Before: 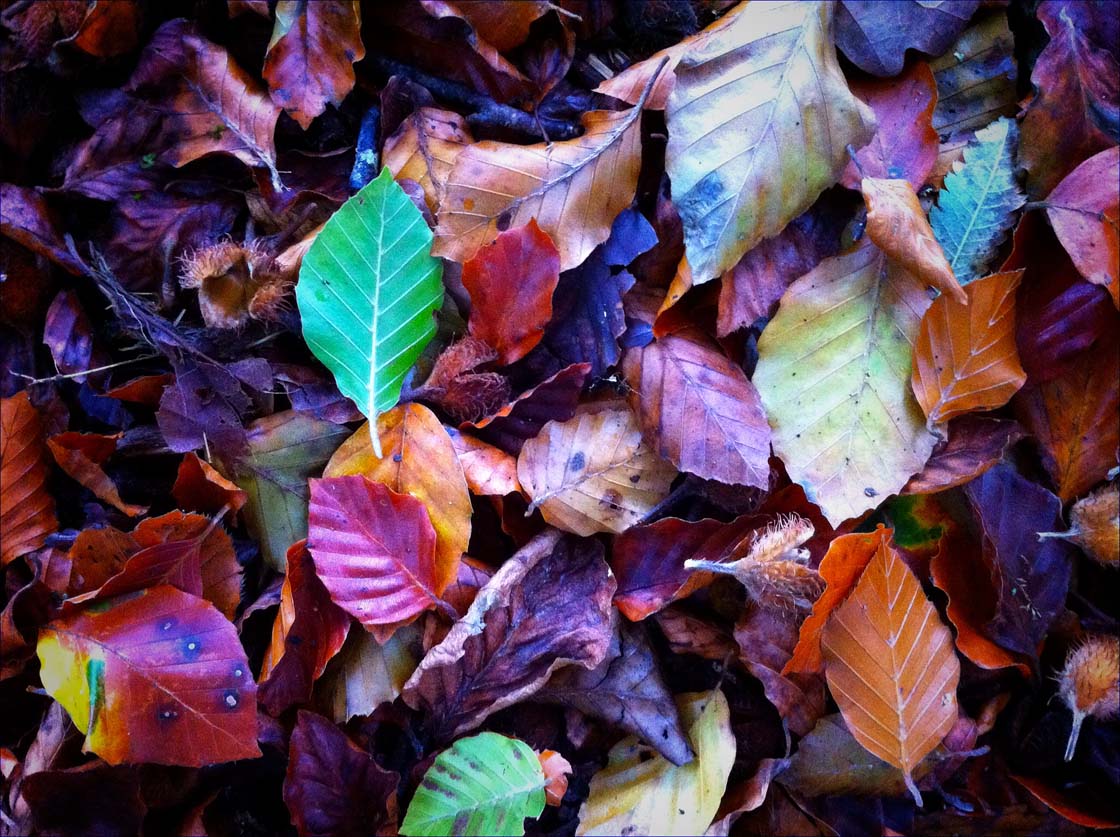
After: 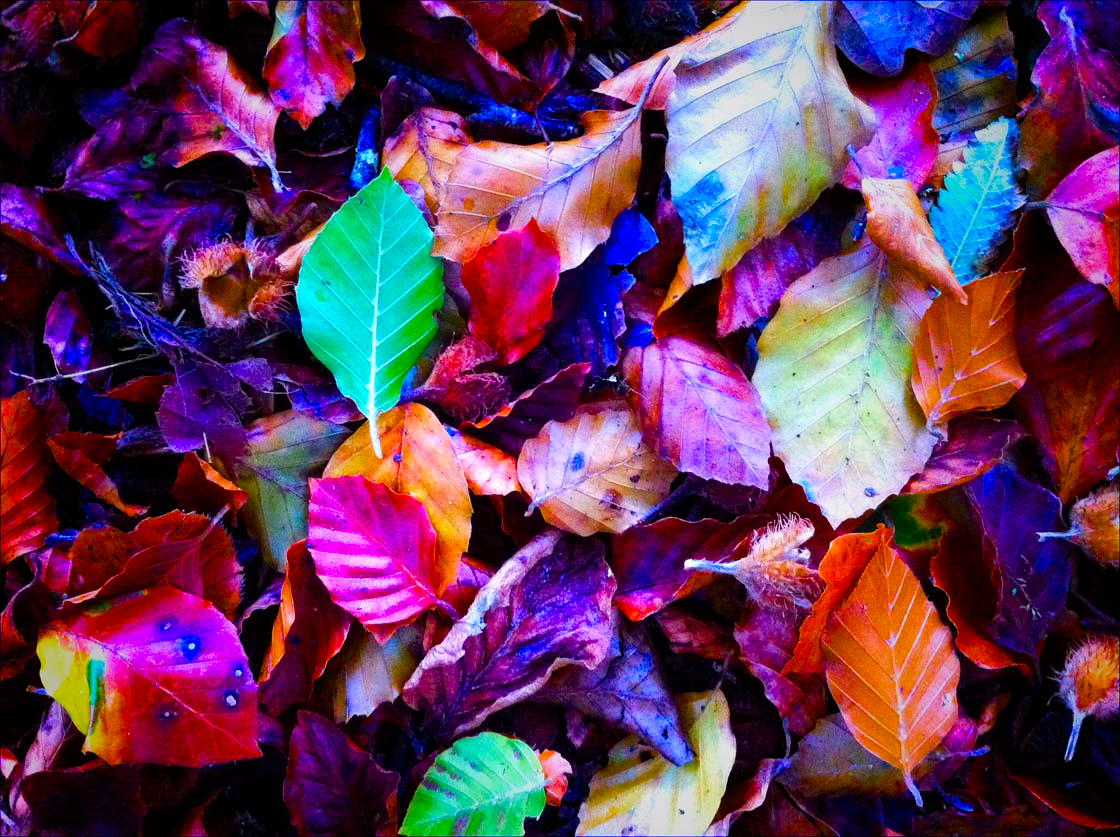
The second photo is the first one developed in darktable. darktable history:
color balance rgb: linear chroma grading › global chroma 20.04%, perceptual saturation grading › global saturation 0.819%, perceptual saturation grading › highlights -17.44%, perceptual saturation grading › mid-tones 32.873%, perceptual saturation grading › shadows 50.352%, perceptual brilliance grading › mid-tones 10.89%, perceptual brilliance grading › shadows 14.992%, global vibrance 20%
contrast brightness saturation: saturation 0.095
